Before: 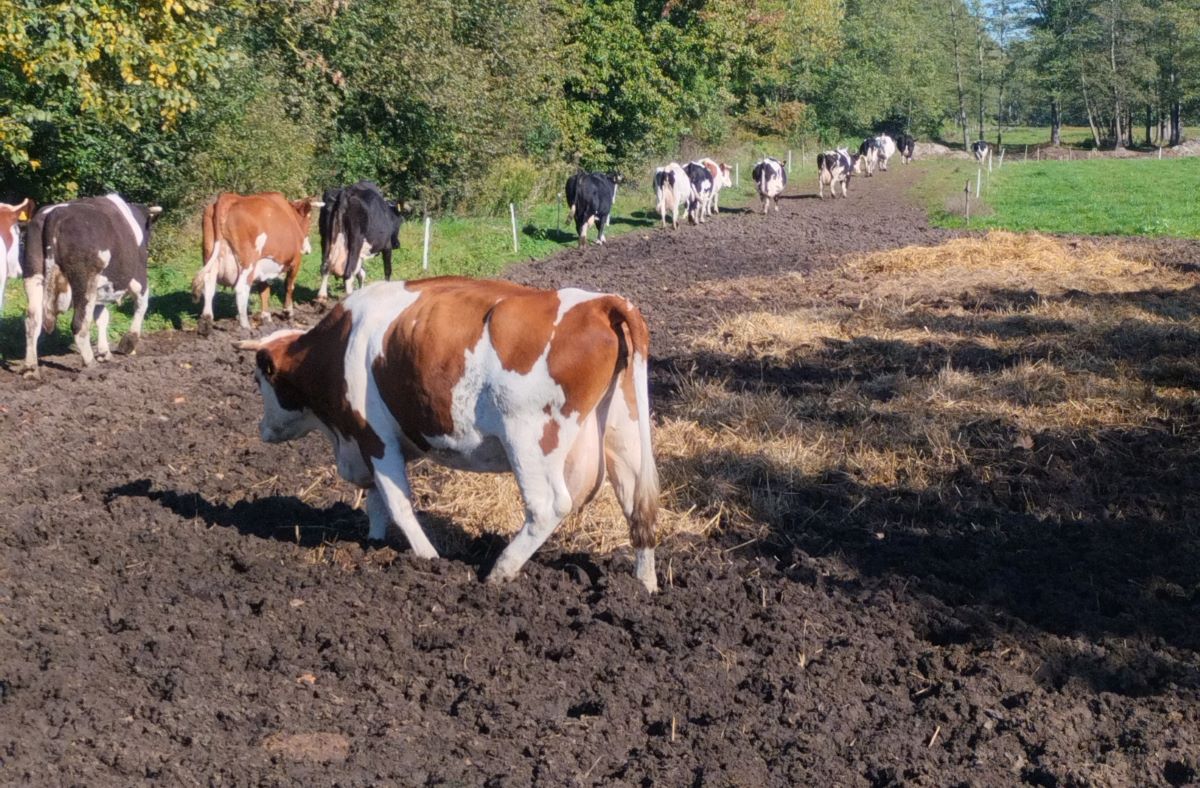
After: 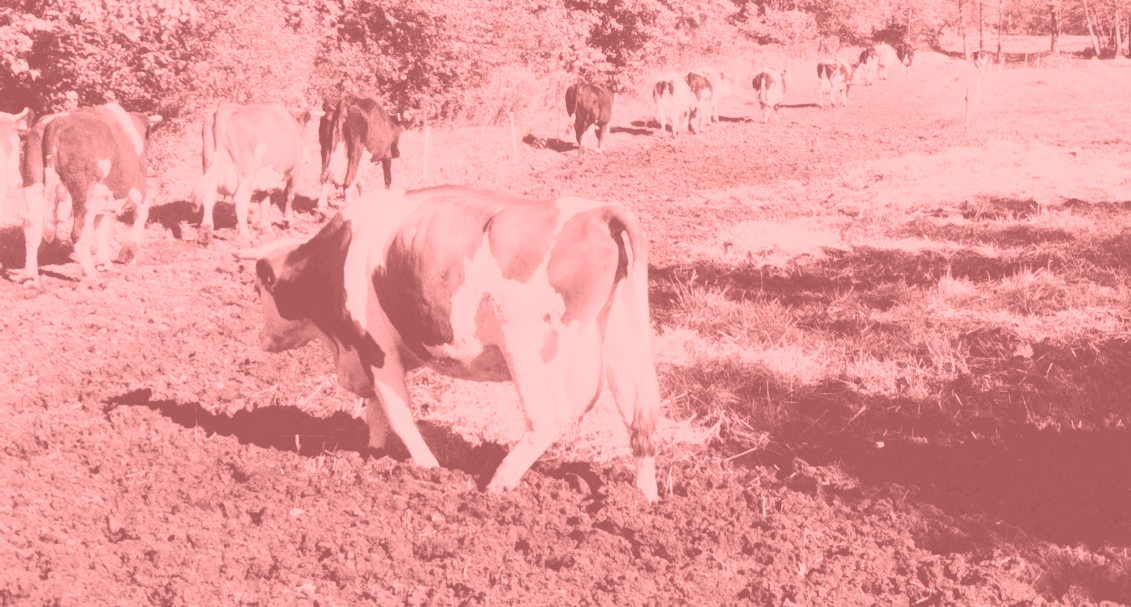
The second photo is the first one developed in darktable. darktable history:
crop and rotate: angle 0.03°, top 11.643%, right 5.651%, bottom 11.189%
tone curve: curves: ch0 [(0, 0) (0.003, 0.037) (0.011, 0.061) (0.025, 0.104) (0.044, 0.145) (0.069, 0.145) (0.1, 0.127) (0.136, 0.175) (0.177, 0.207) (0.224, 0.252) (0.277, 0.341) (0.335, 0.446) (0.399, 0.554) (0.468, 0.658) (0.543, 0.757) (0.623, 0.843) (0.709, 0.919) (0.801, 0.958) (0.898, 0.975) (1, 1)], preserve colors none
colorize: saturation 51%, source mix 50.67%, lightness 50.67%
exposure: exposure 0.367 EV, compensate highlight preservation false
